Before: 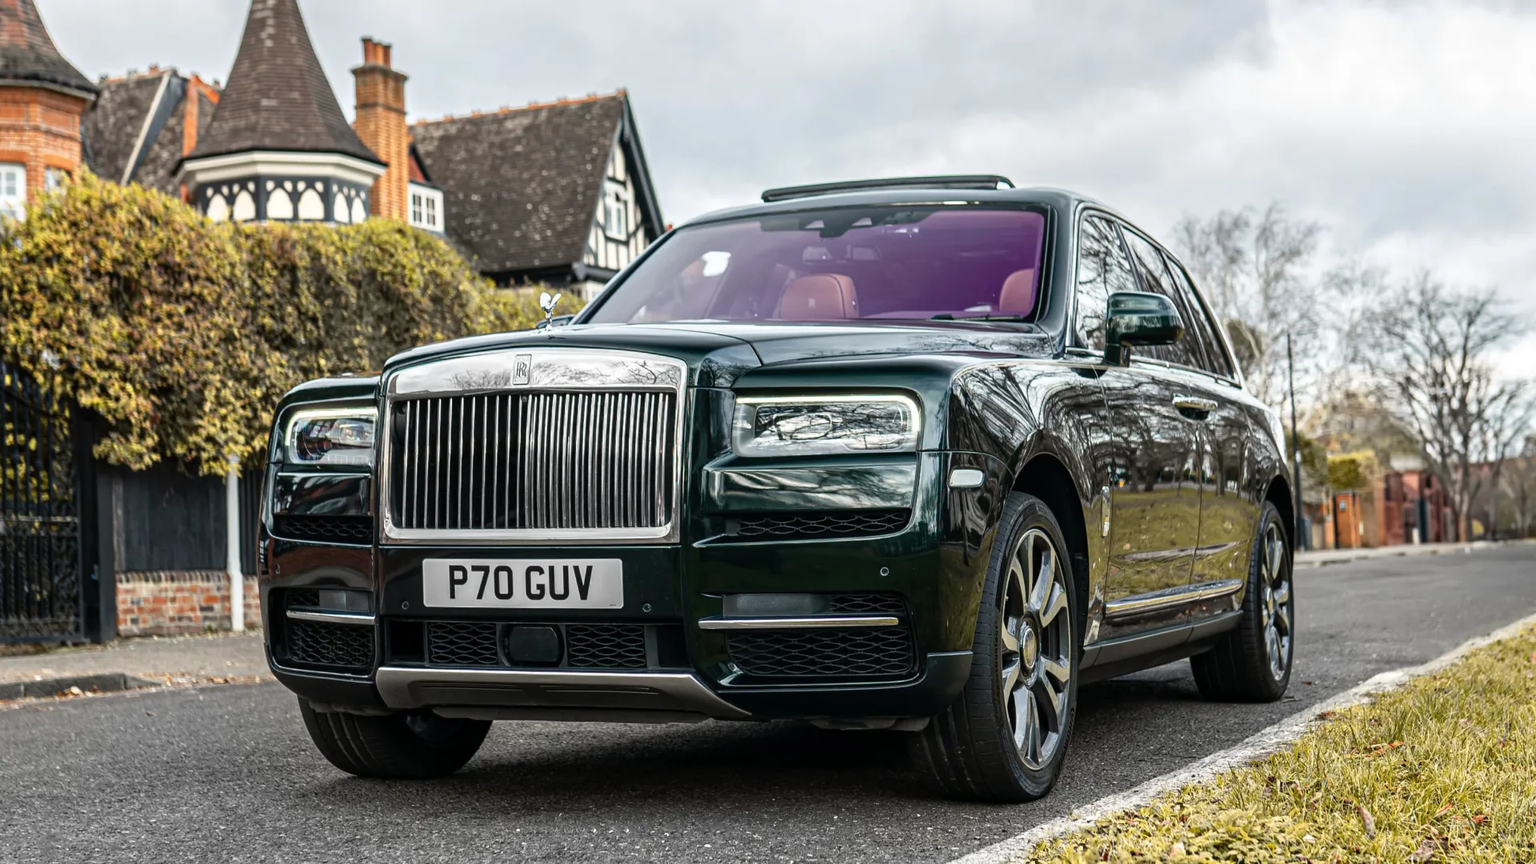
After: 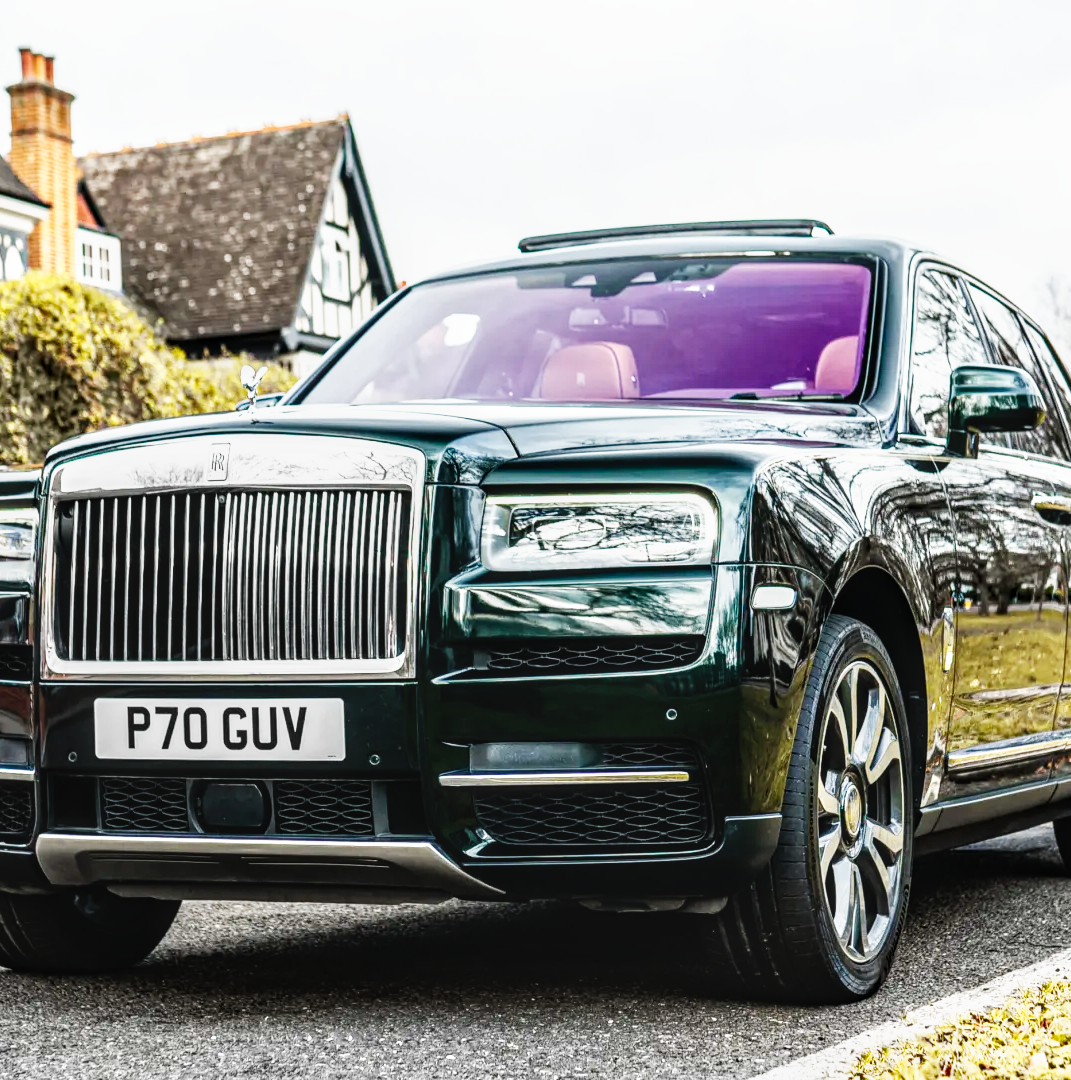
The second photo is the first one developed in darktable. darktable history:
crop and rotate: left 22.652%, right 21.566%
local contrast: on, module defaults
base curve: curves: ch0 [(0, 0) (0.007, 0.004) (0.027, 0.03) (0.046, 0.07) (0.207, 0.54) (0.442, 0.872) (0.673, 0.972) (1, 1)], preserve colors none
